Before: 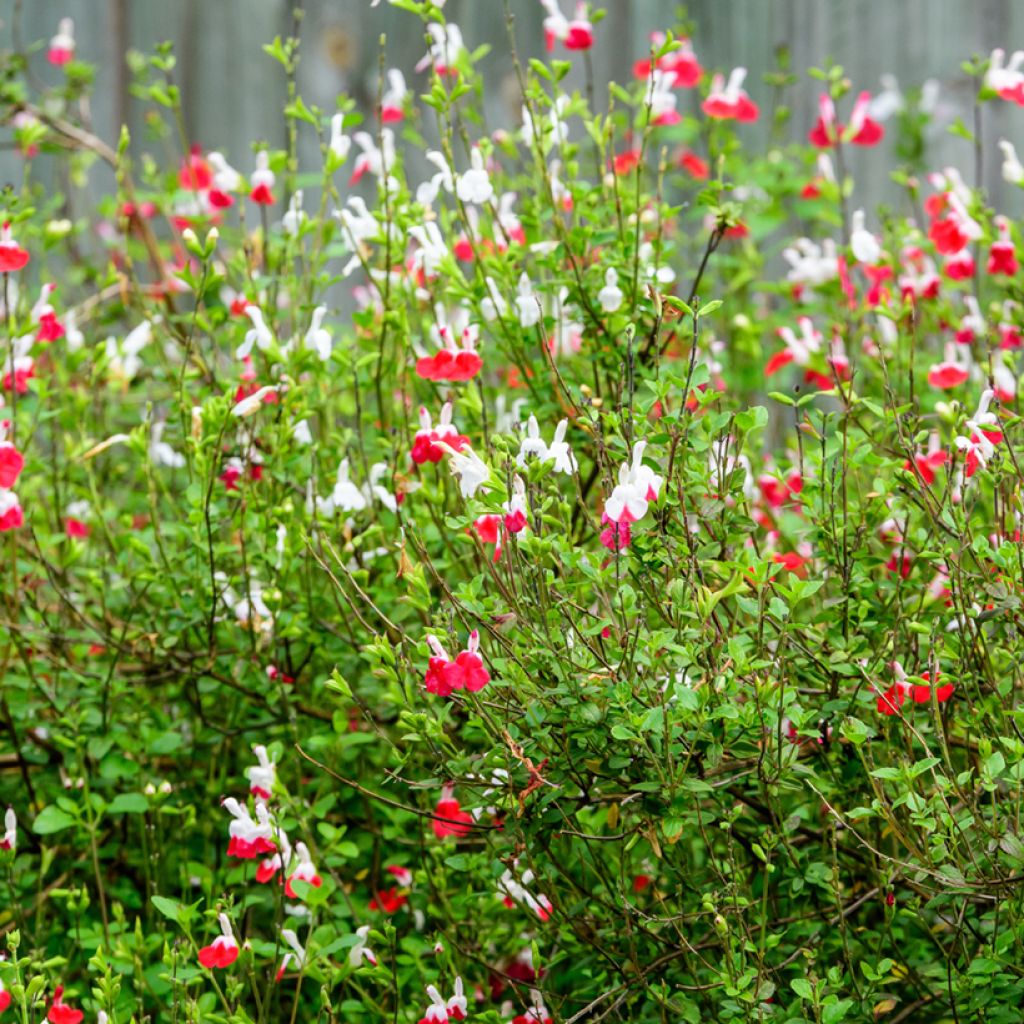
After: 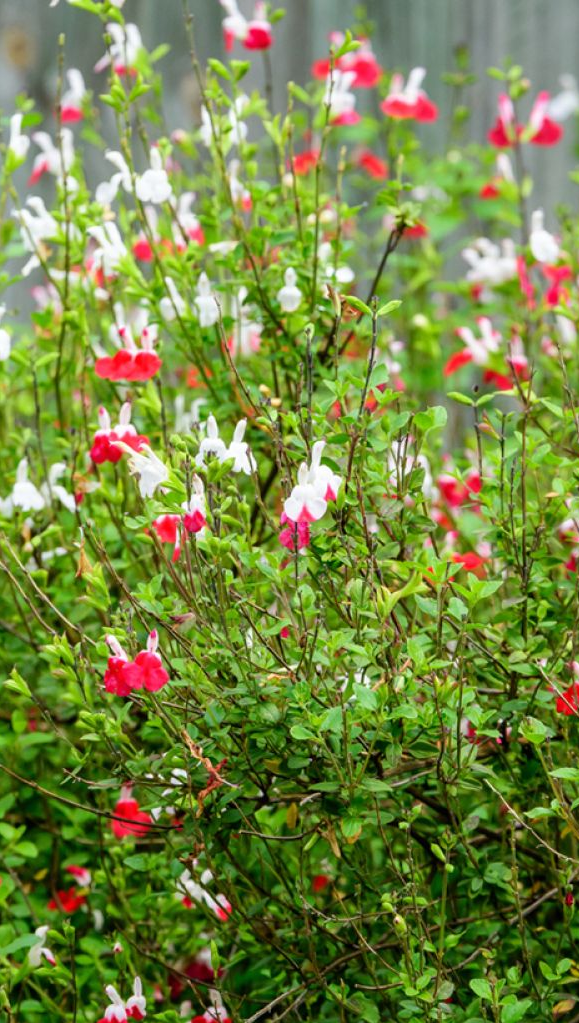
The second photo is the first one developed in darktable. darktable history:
crop: left 31.445%, top 0.024%, right 11.985%
